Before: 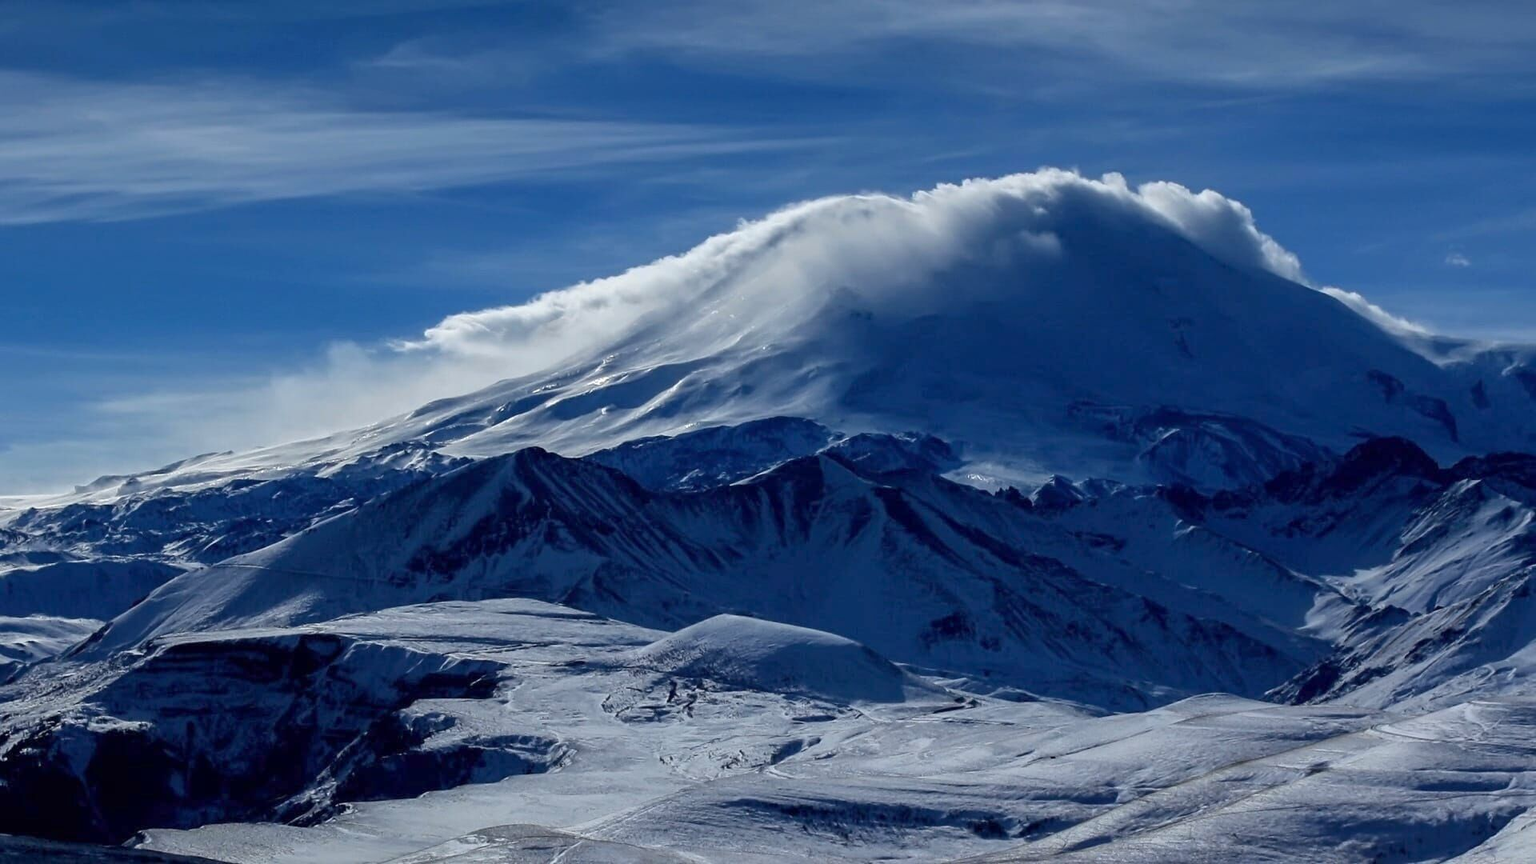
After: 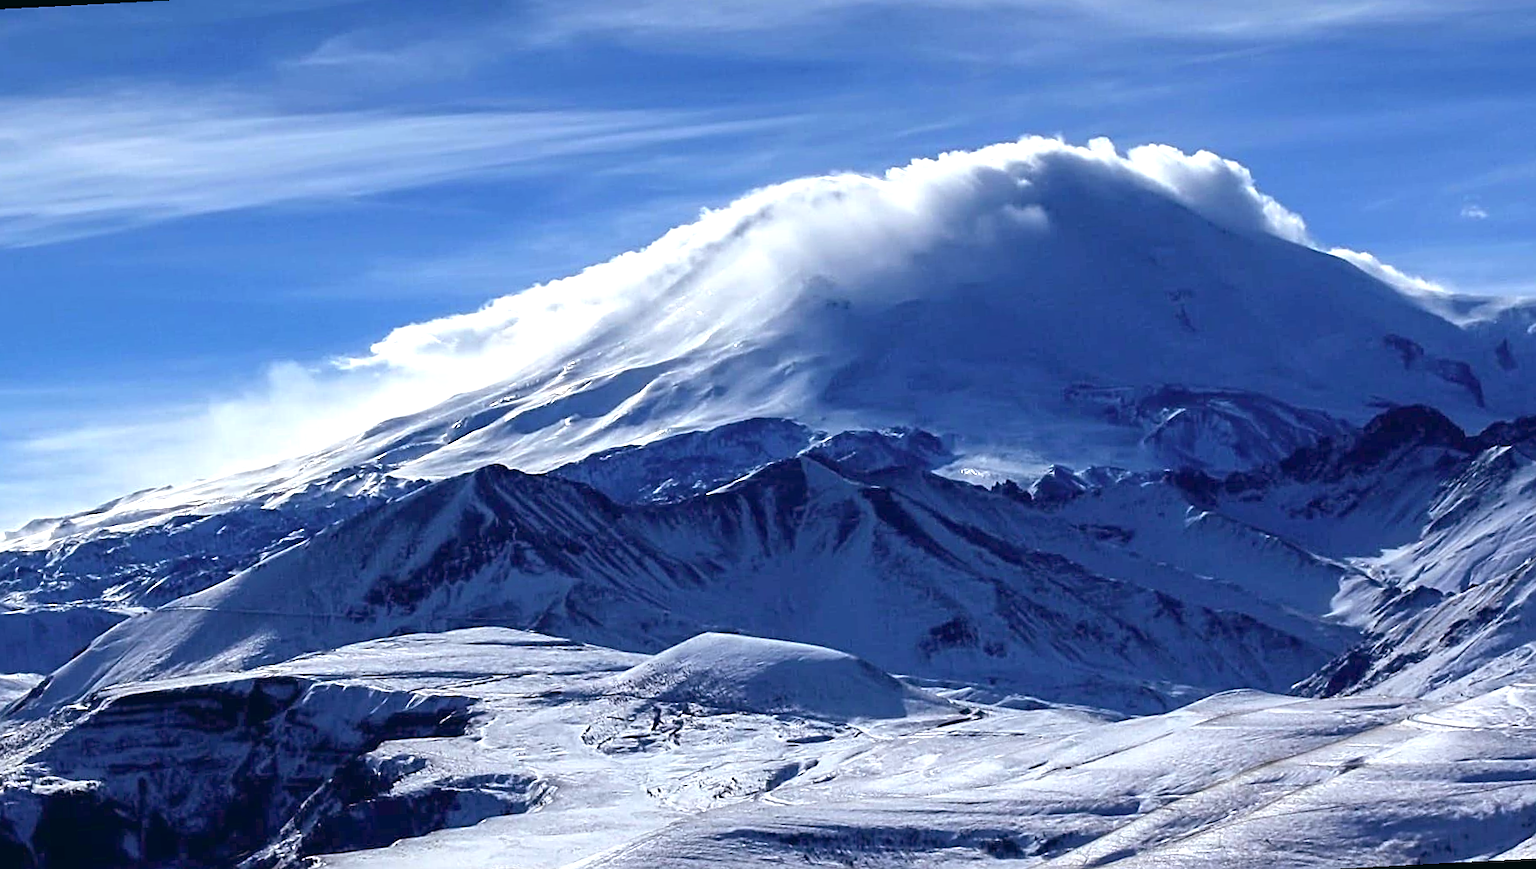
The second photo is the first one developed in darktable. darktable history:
exposure: black level correction -0.002, exposure 1.115 EV, compensate highlight preservation false
crop and rotate: left 3.238%
color balance: lift [0.998, 0.998, 1.001, 1.002], gamma [0.995, 1.025, 0.992, 0.975], gain [0.995, 1.02, 0.997, 0.98]
sharpen: on, module defaults
rotate and perspective: rotation -3°, crop left 0.031, crop right 0.968, crop top 0.07, crop bottom 0.93
